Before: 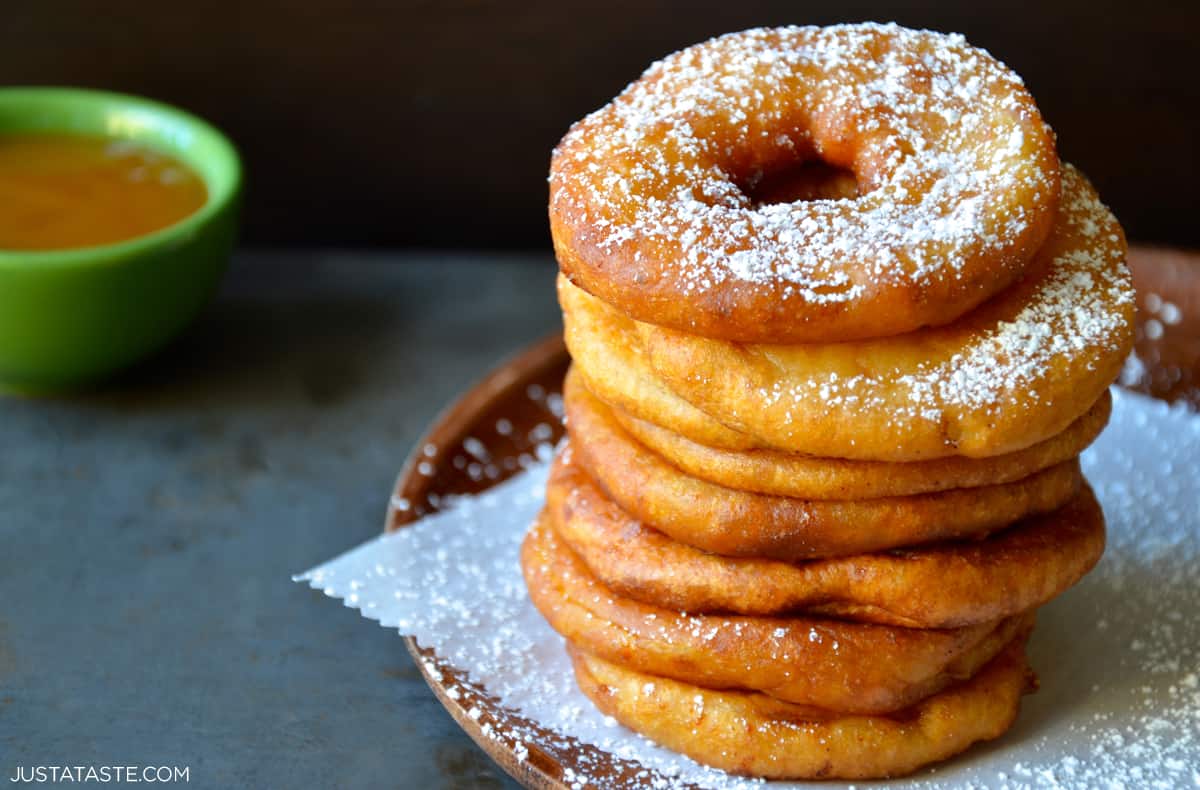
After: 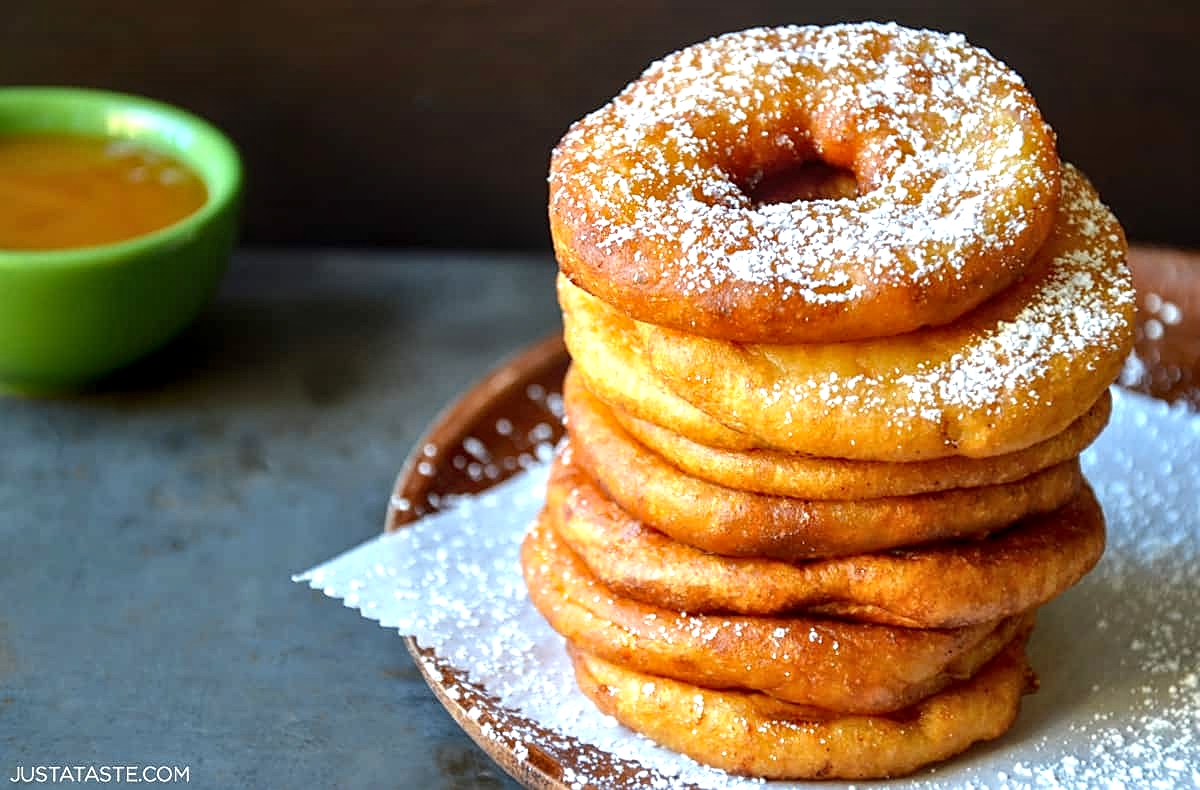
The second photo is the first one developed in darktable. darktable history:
exposure: exposure 0.492 EV, compensate highlight preservation false
sharpen: on, module defaults
local contrast: on, module defaults
